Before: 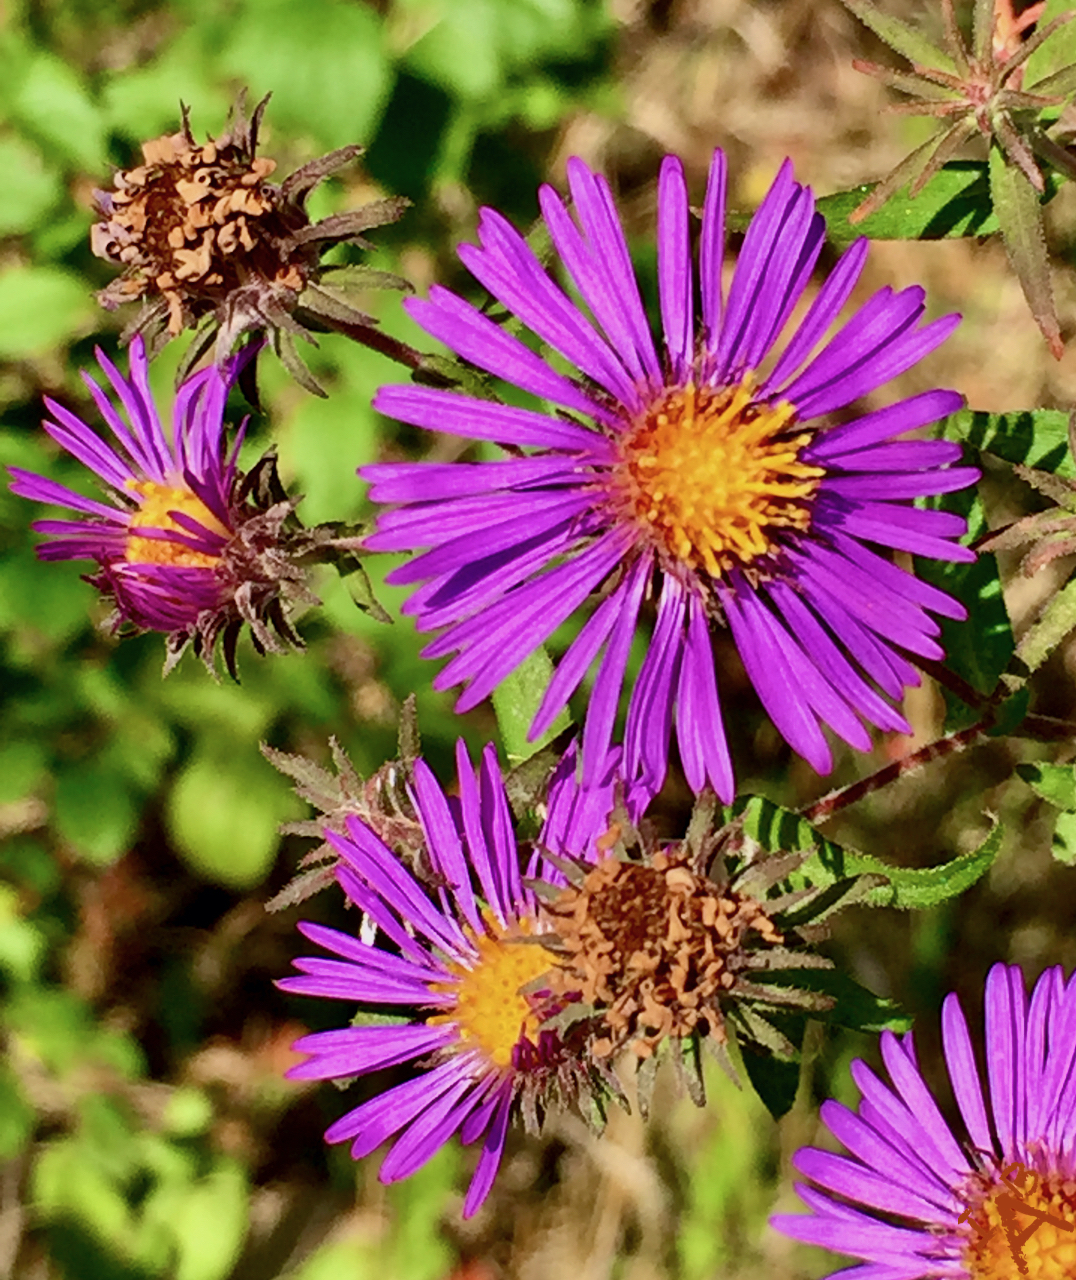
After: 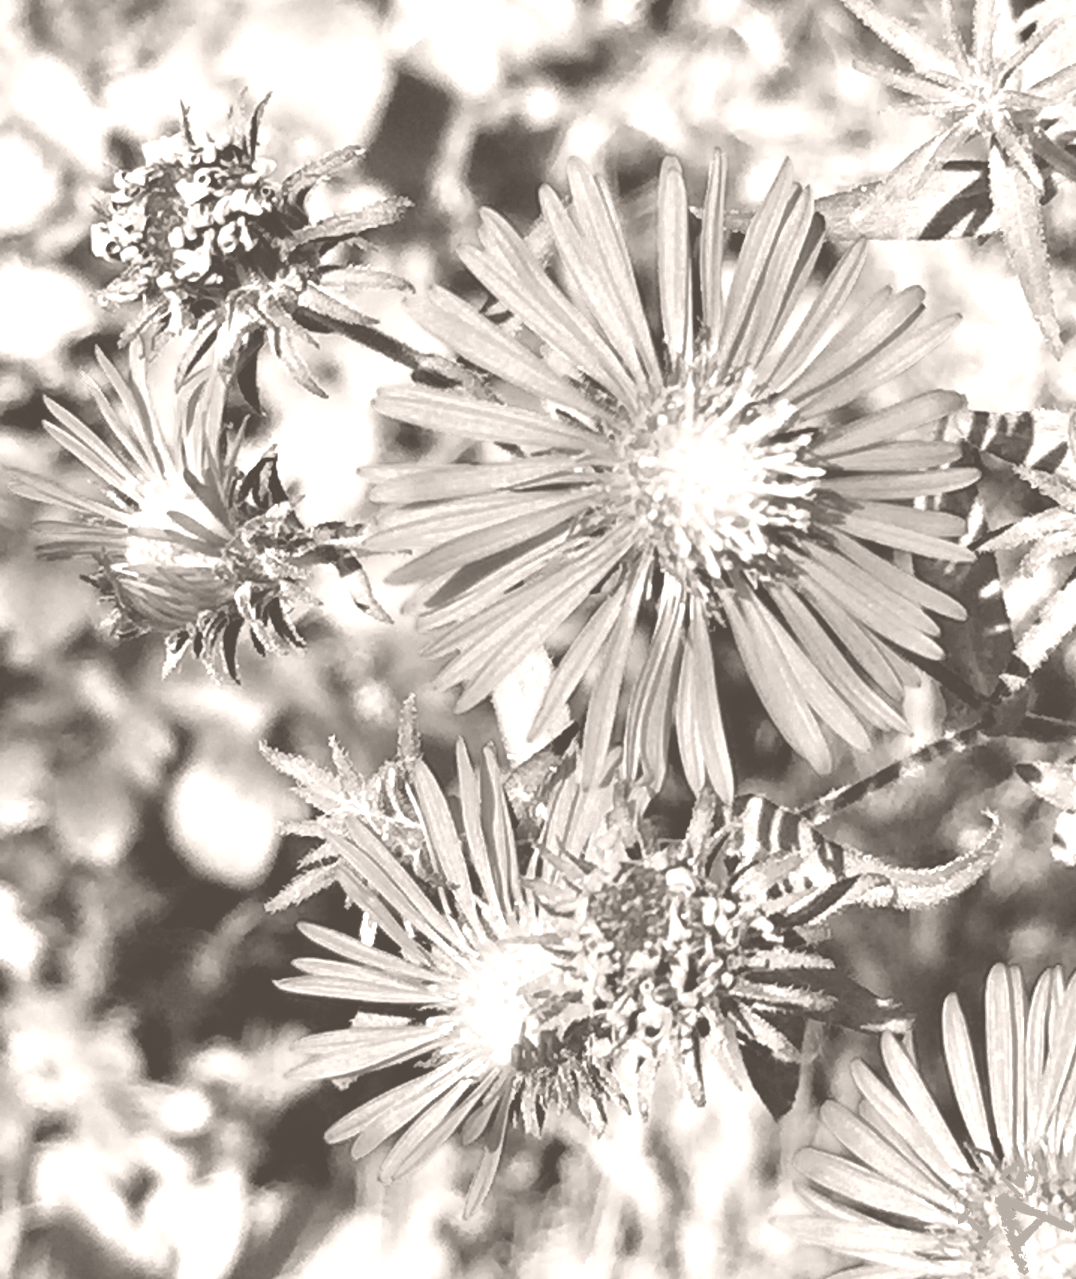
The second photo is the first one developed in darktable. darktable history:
colorize: hue 34.49°, saturation 35.33%, source mix 100%, lightness 55%, version 1
color balance: lift [1, 1, 0.999, 1.001], gamma [1, 1.003, 1.005, 0.995], gain [1, 0.992, 0.988, 1.012], contrast 5%, output saturation 110%
levels: levels [0, 0.498, 0.996]
crop: bottom 0.071%
